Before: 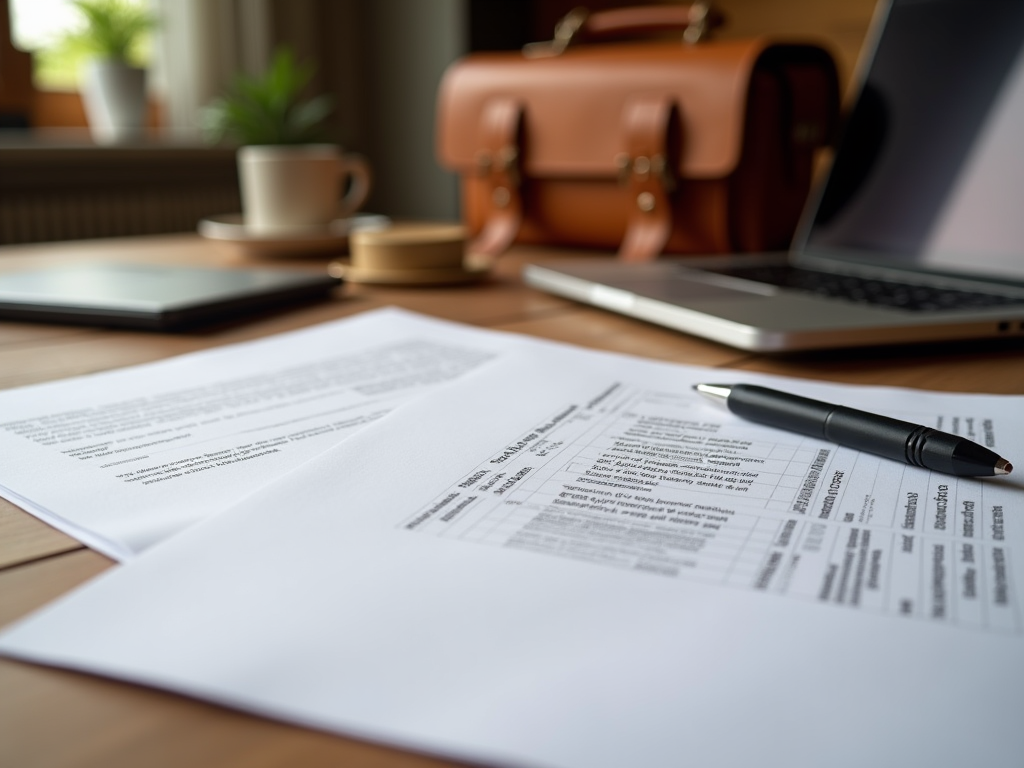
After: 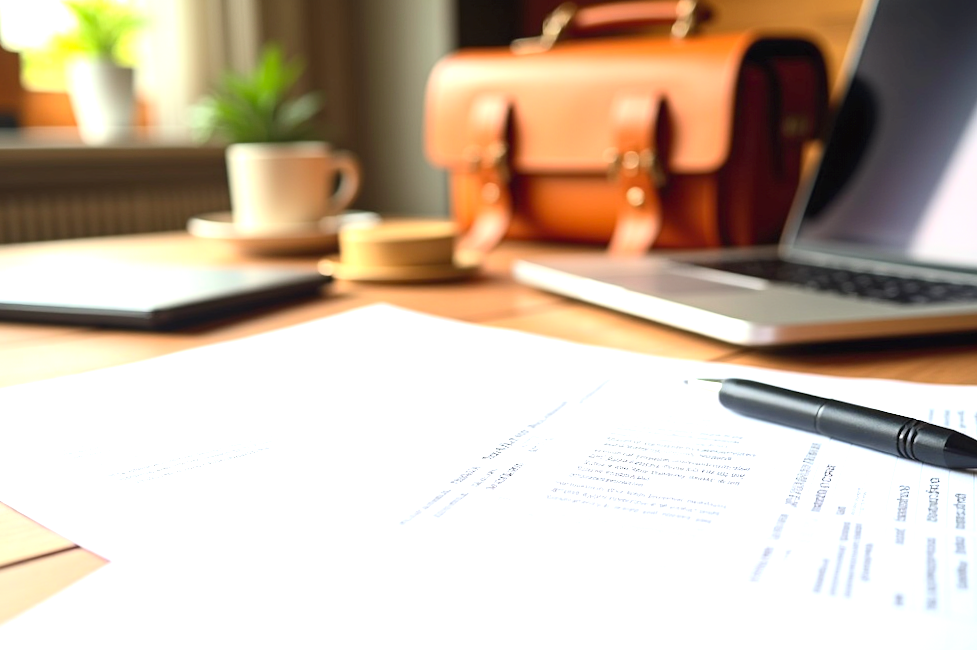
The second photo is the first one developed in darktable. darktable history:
contrast brightness saturation: contrast 0.197, brightness 0.168, saturation 0.226
crop and rotate: angle 0.466°, left 0.426%, right 3.115%, bottom 14.362%
exposure: black level correction 0, exposure 1.523 EV, compensate highlight preservation false
